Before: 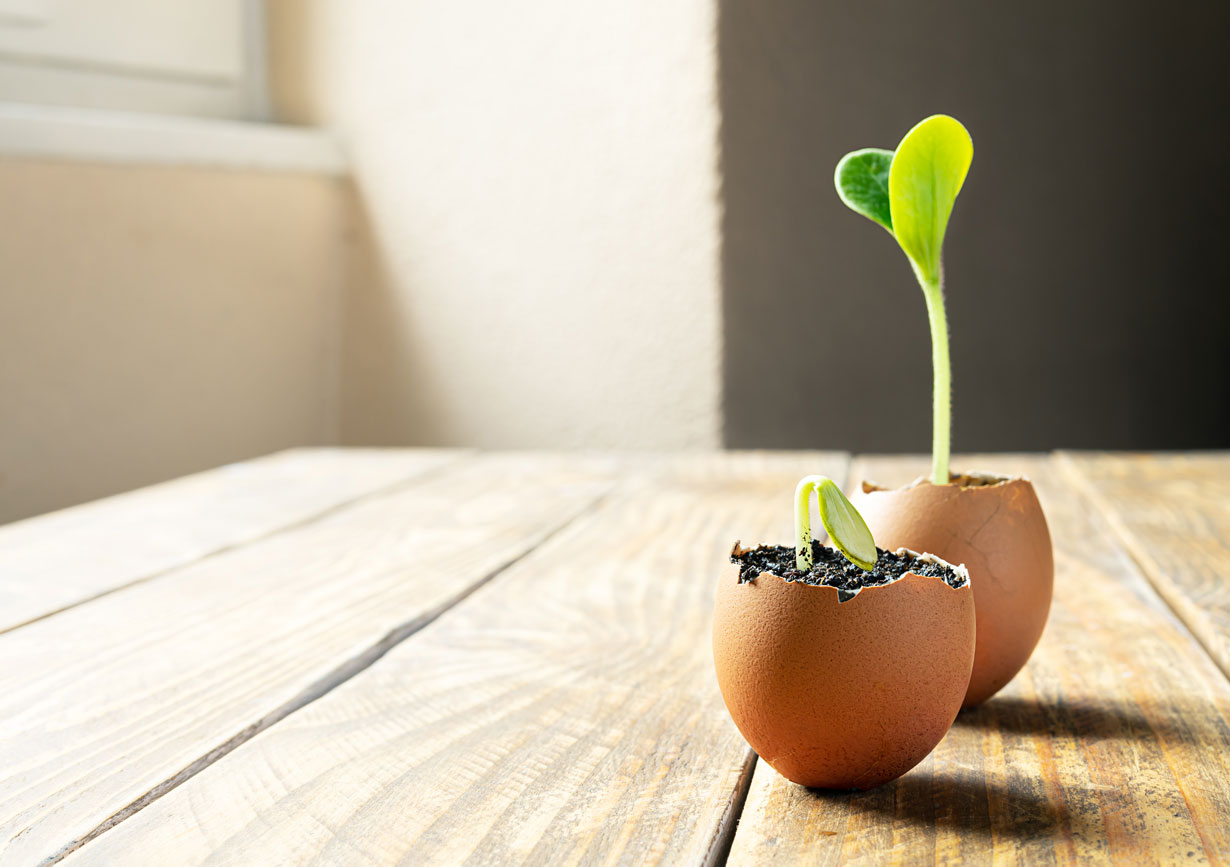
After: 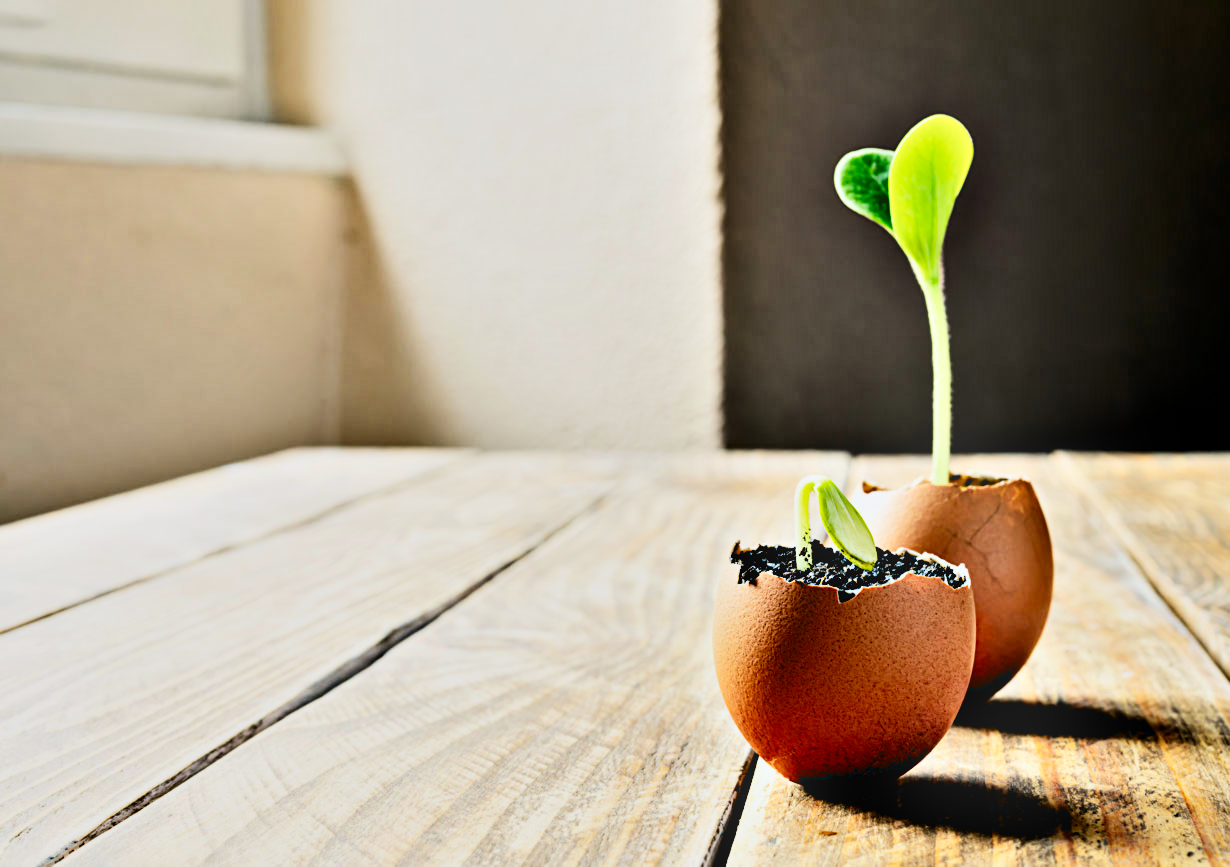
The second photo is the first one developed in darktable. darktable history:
contrast brightness saturation: contrast 0.18, saturation 0.3
filmic rgb: black relative exposure -7.65 EV, white relative exposure 4.56 EV, hardness 3.61
contrast equalizer: octaves 7, y [[0.48, 0.654, 0.731, 0.706, 0.772, 0.382], [0.55 ×6], [0 ×6], [0 ×6], [0 ×6]]
bloom: size 9%, threshold 100%, strength 7%
